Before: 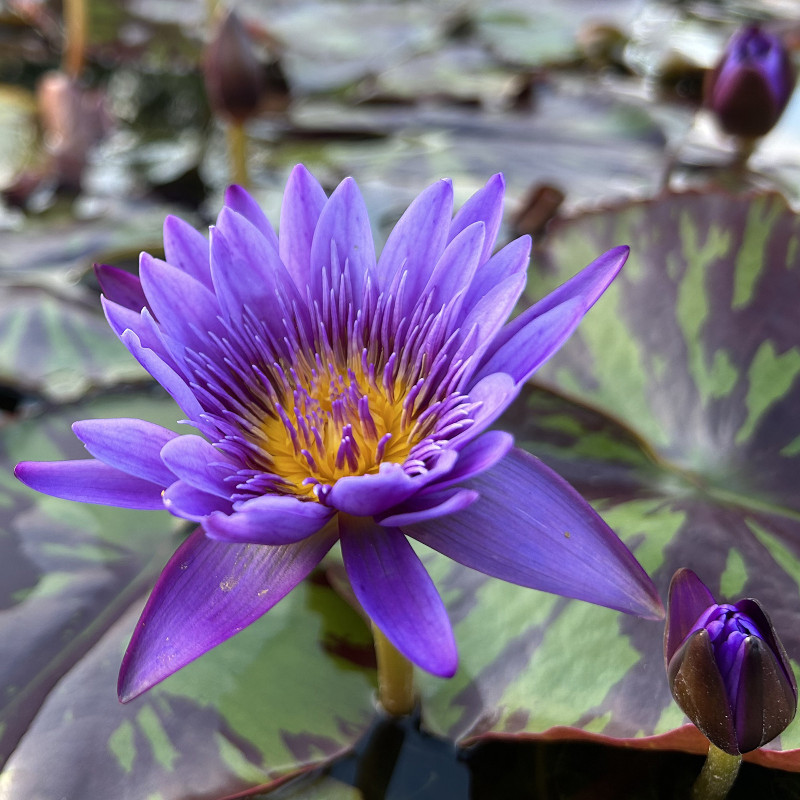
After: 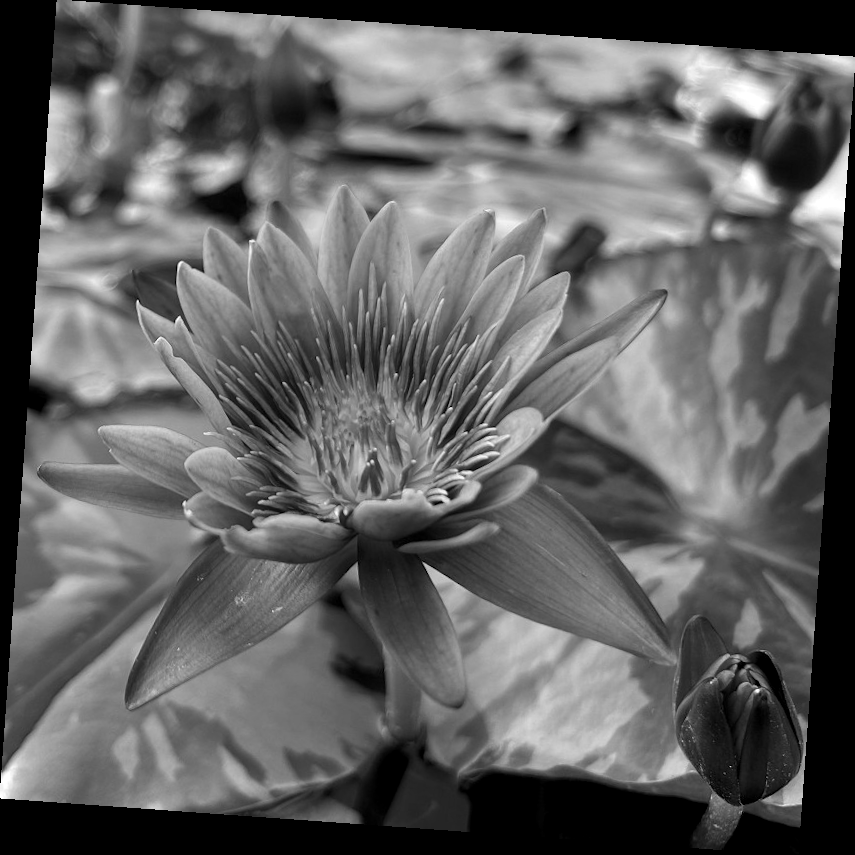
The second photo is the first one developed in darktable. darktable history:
white balance: red 0.982, blue 1.018
levels: levels [0.031, 0.5, 0.969]
rotate and perspective: rotation 4.1°, automatic cropping off
monochrome: on, module defaults
